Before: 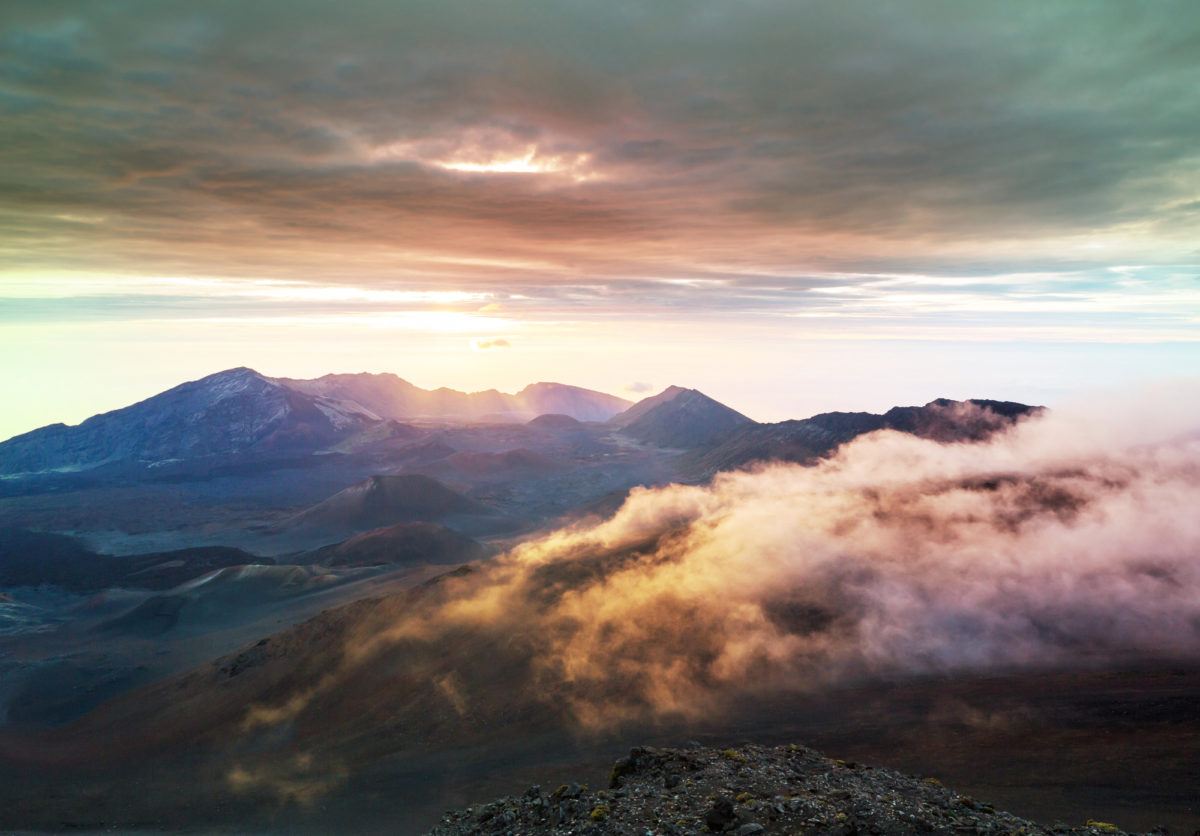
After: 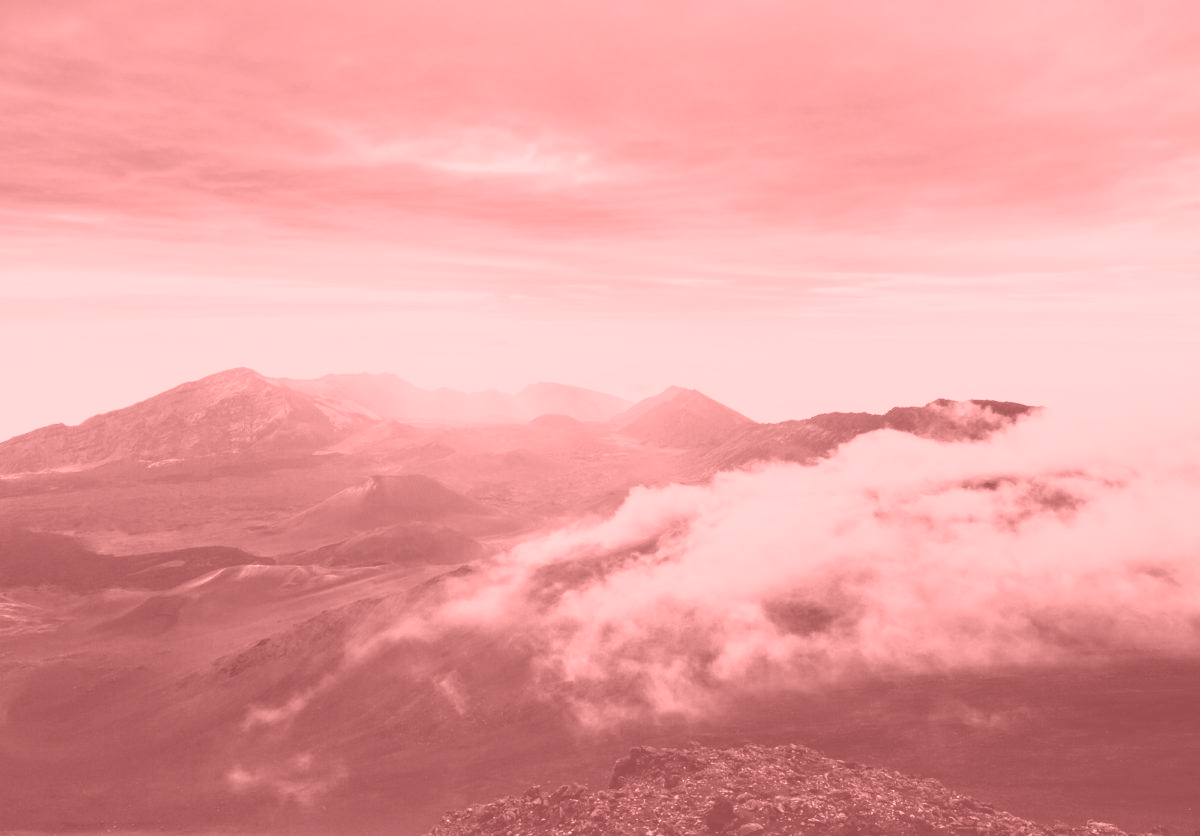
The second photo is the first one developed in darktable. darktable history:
contrast brightness saturation: contrast 0.08, saturation 0.02
colorize: saturation 51%, source mix 50.67%, lightness 50.67%
base curve: curves: ch0 [(0, 0) (0.032, 0.025) (0.121, 0.166) (0.206, 0.329) (0.605, 0.79) (1, 1)], preserve colors none
exposure: exposure 0.661 EV, compensate highlight preservation false
